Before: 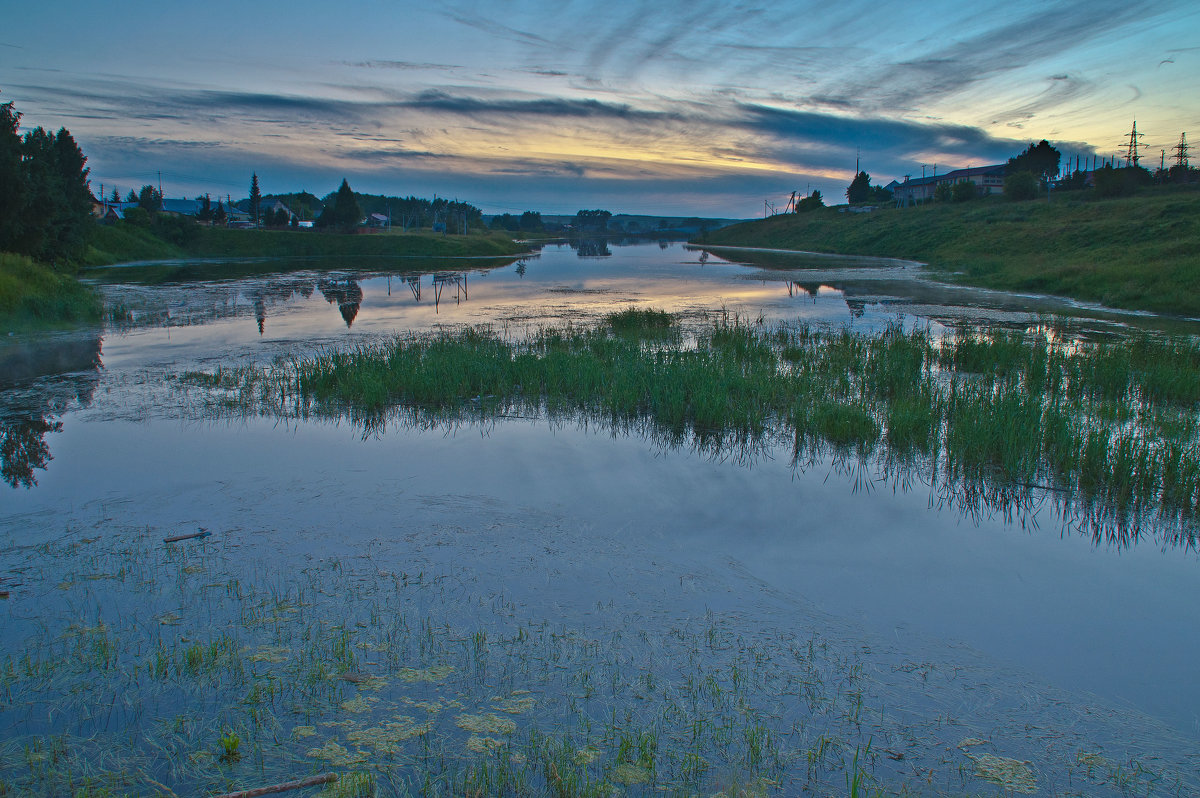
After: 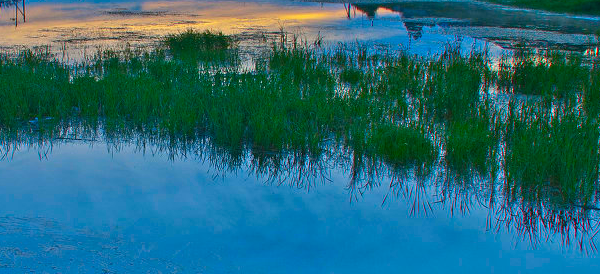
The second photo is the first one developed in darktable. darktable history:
crop: left 36.896%, top 34.949%, right 13.043%, bottom 30.71%
color correction: highlights b* 0.058, saturation 2.12
